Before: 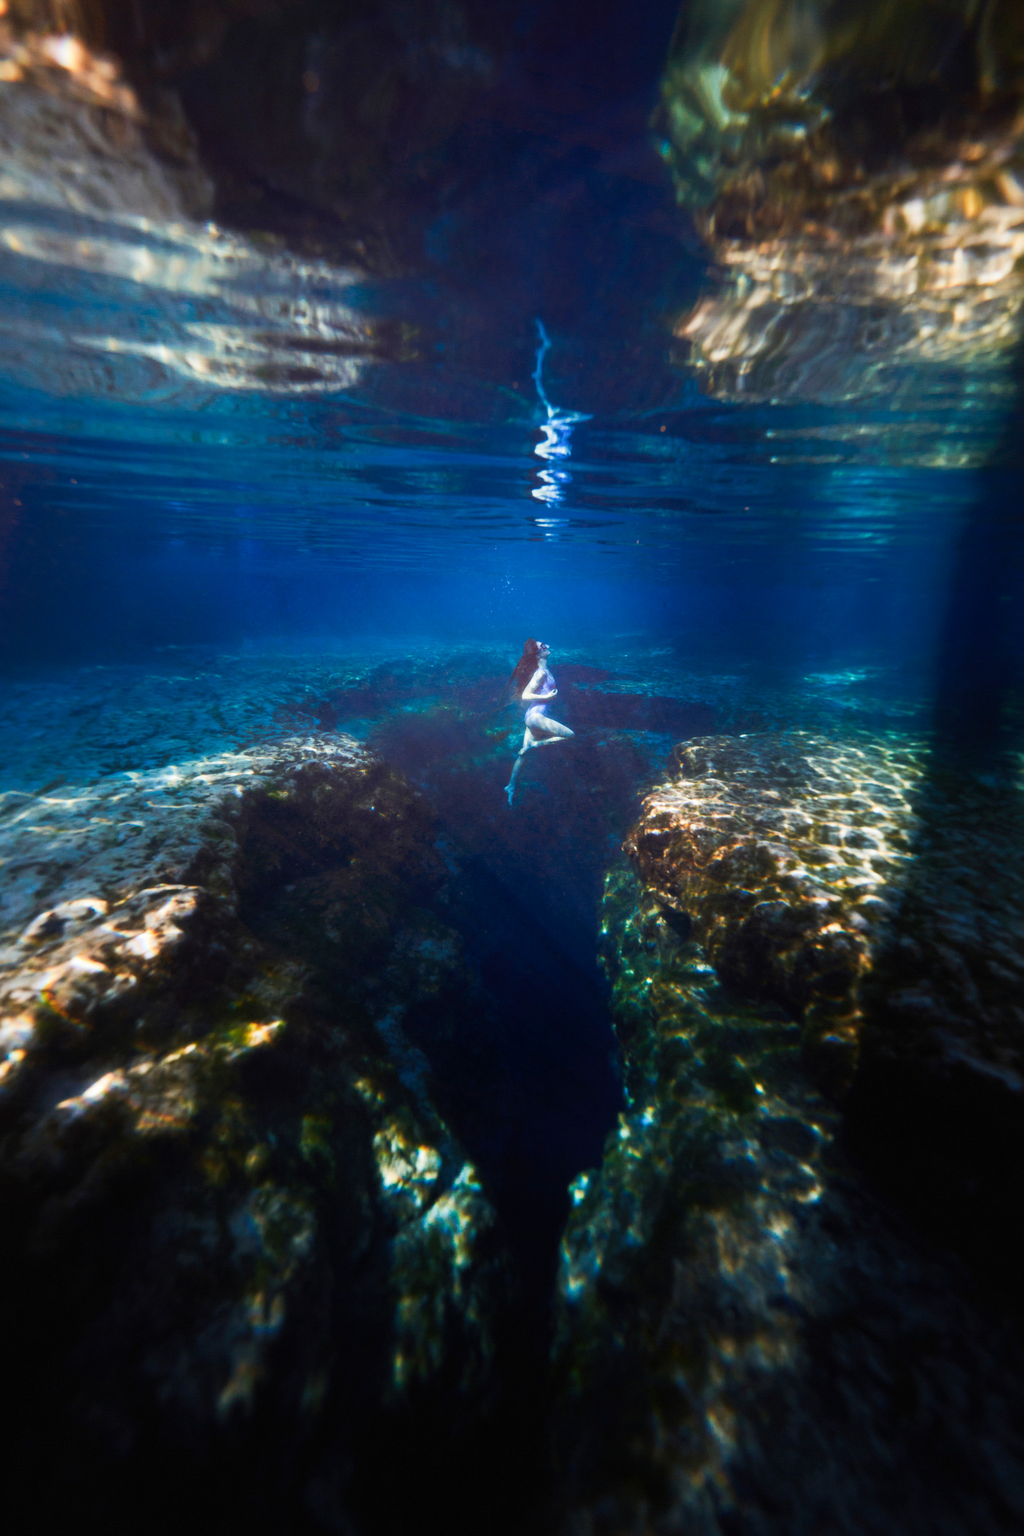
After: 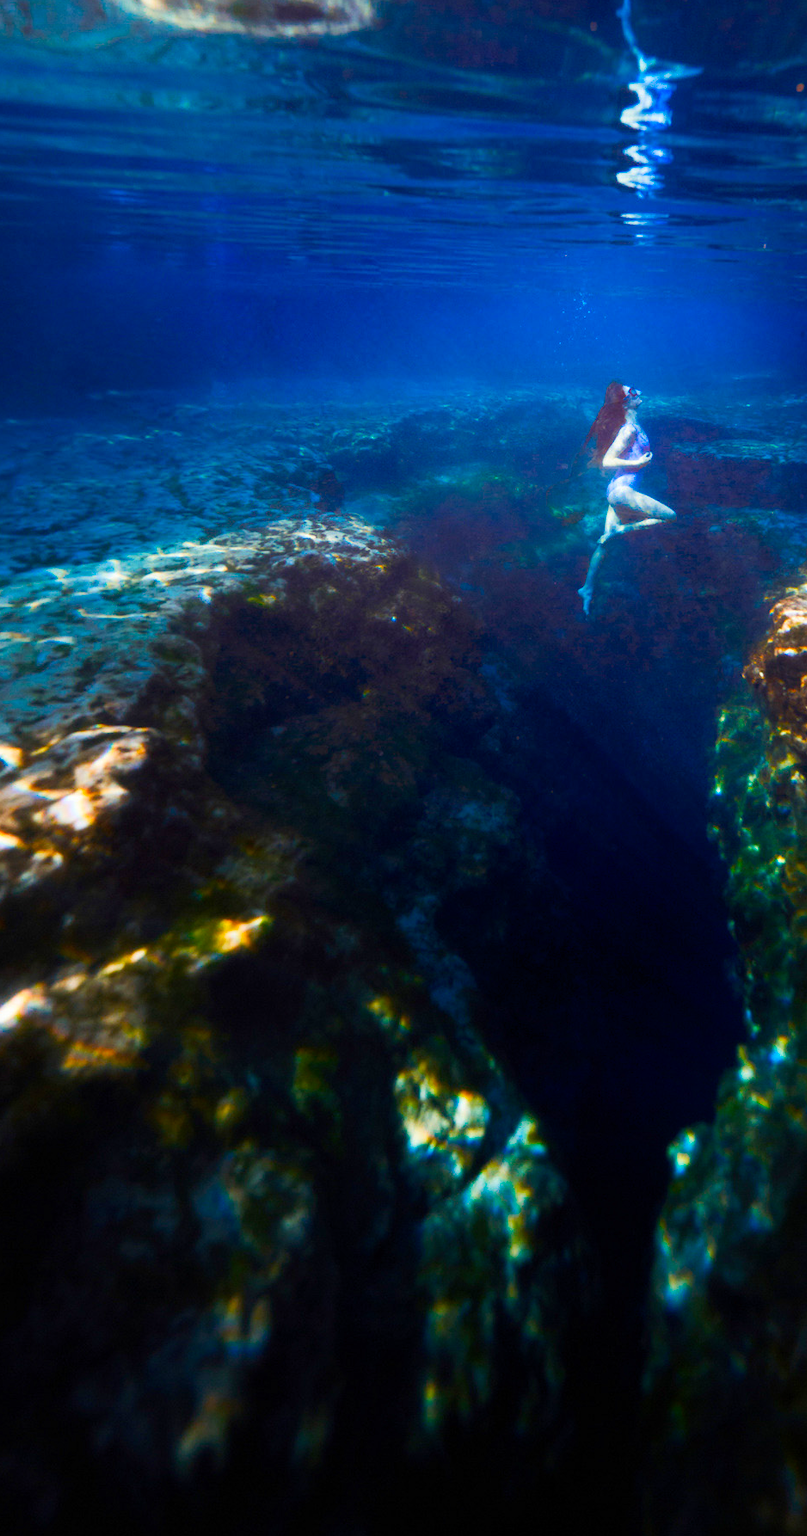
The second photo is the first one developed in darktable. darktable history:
color balance rgb: linear chroma grading › global chroma 15%, perceptual saturation grading › global saturation 30%
exposure: black level correction 0.001, compensate highlight preservation false
crop: left 8.966%, top 23.852%, right 34.699%, bottom 4.703%
